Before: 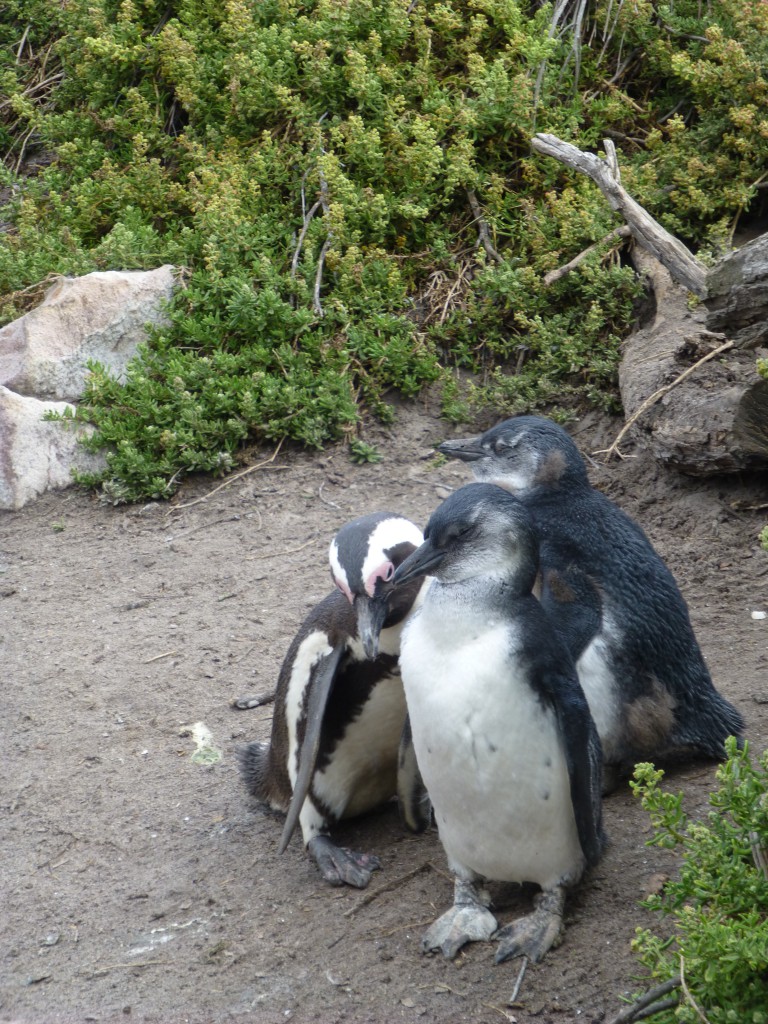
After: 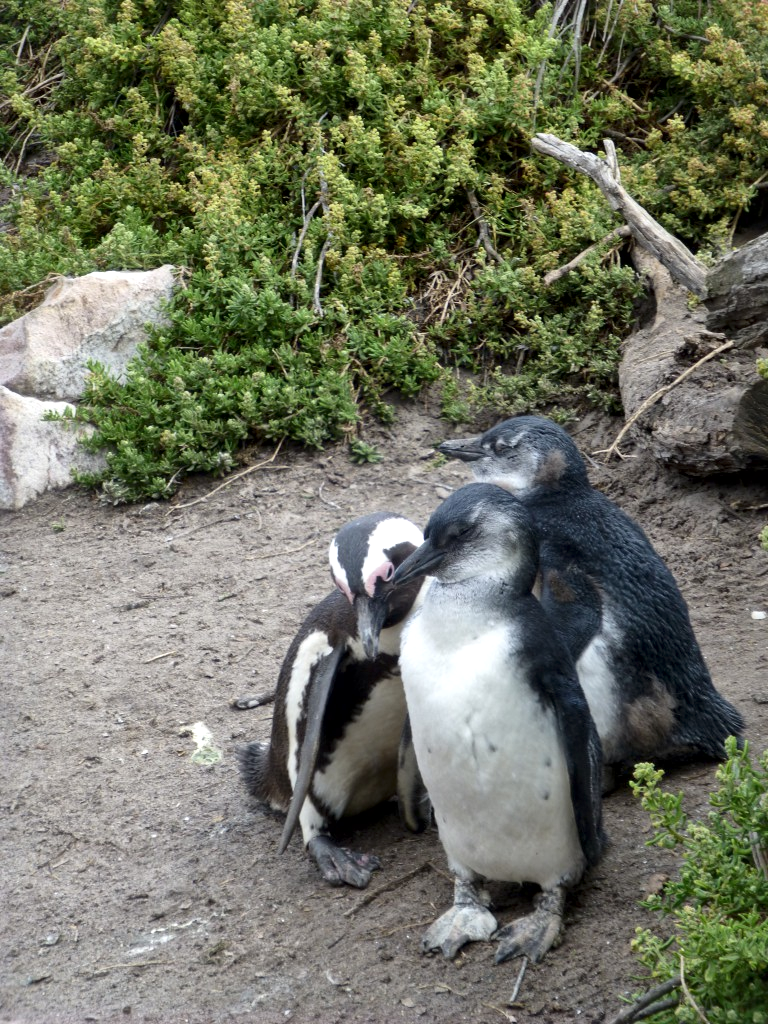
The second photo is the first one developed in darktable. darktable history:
local contrast: mode bilateral grid, contrast 25, coarseness 60, detail 151%, midtone range 0.2
color balance rgb: on, module defaults
